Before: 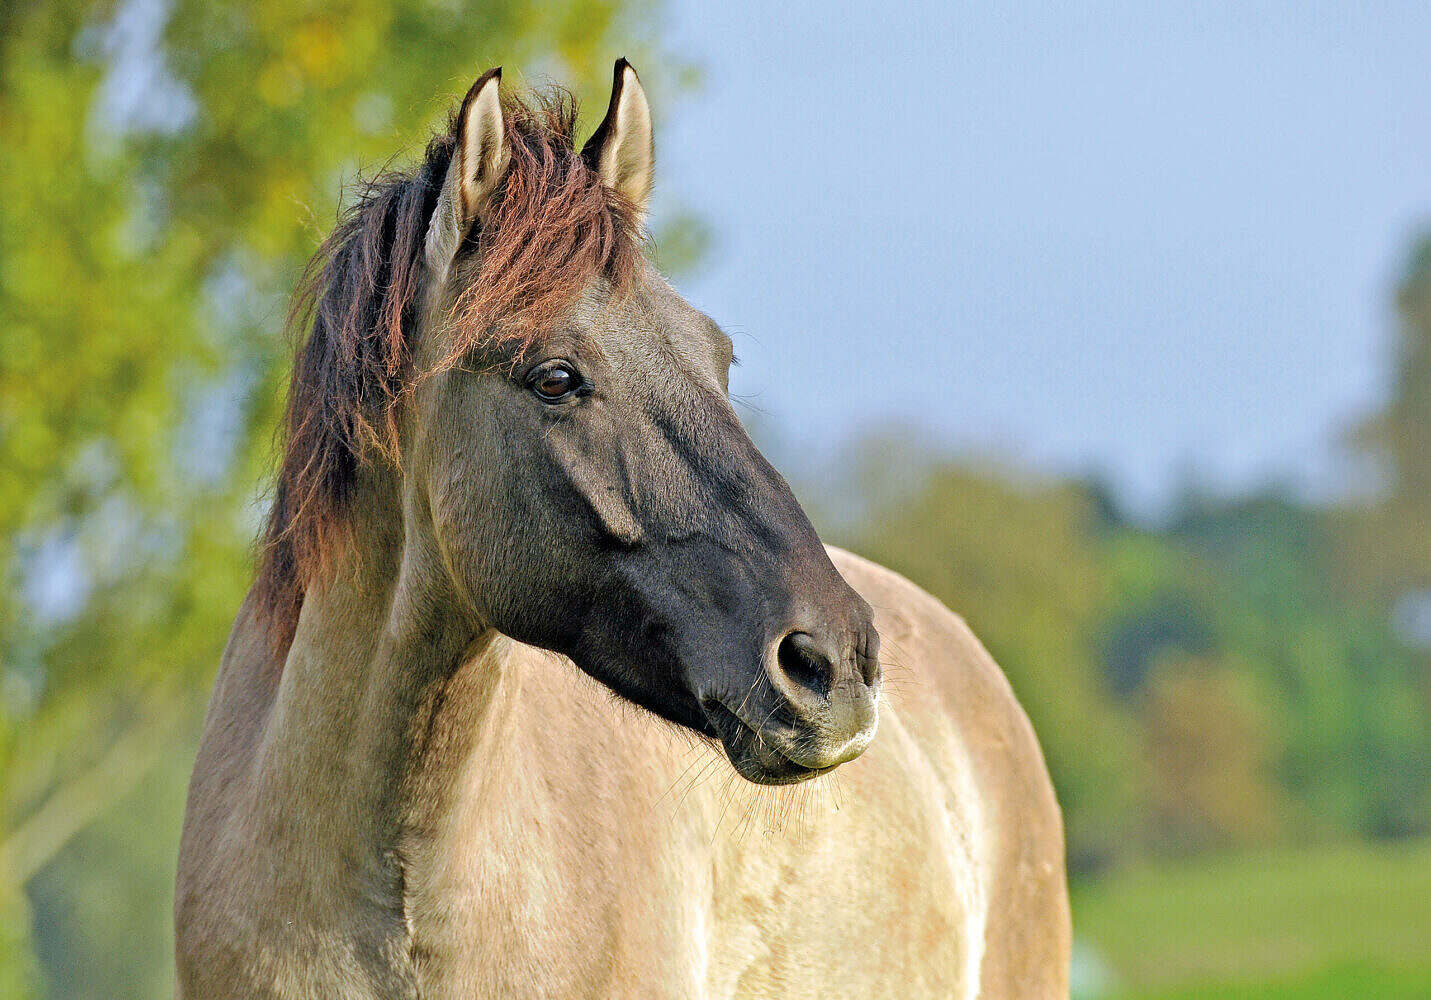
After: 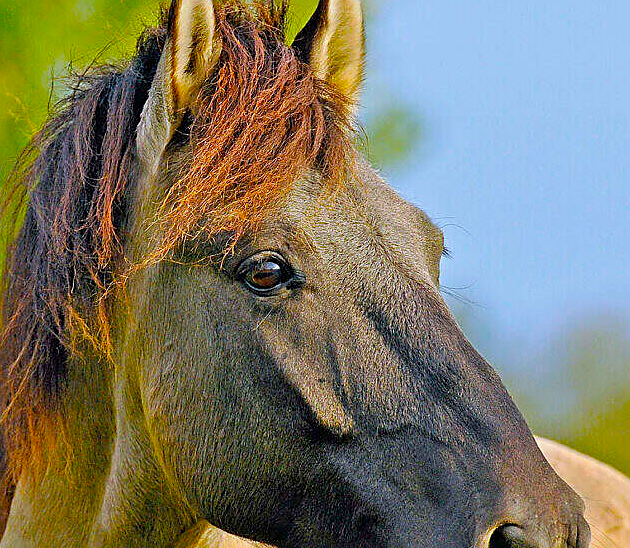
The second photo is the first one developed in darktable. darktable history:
color balance: input saturation 134.34%, contrast -10.04%, contrast fulcrum 19.67%, output saturation 133.51%
crop: left 20.248%, top 10.86%, right 35.675%, bottom 34.321%
sharpen: on, module defaults
